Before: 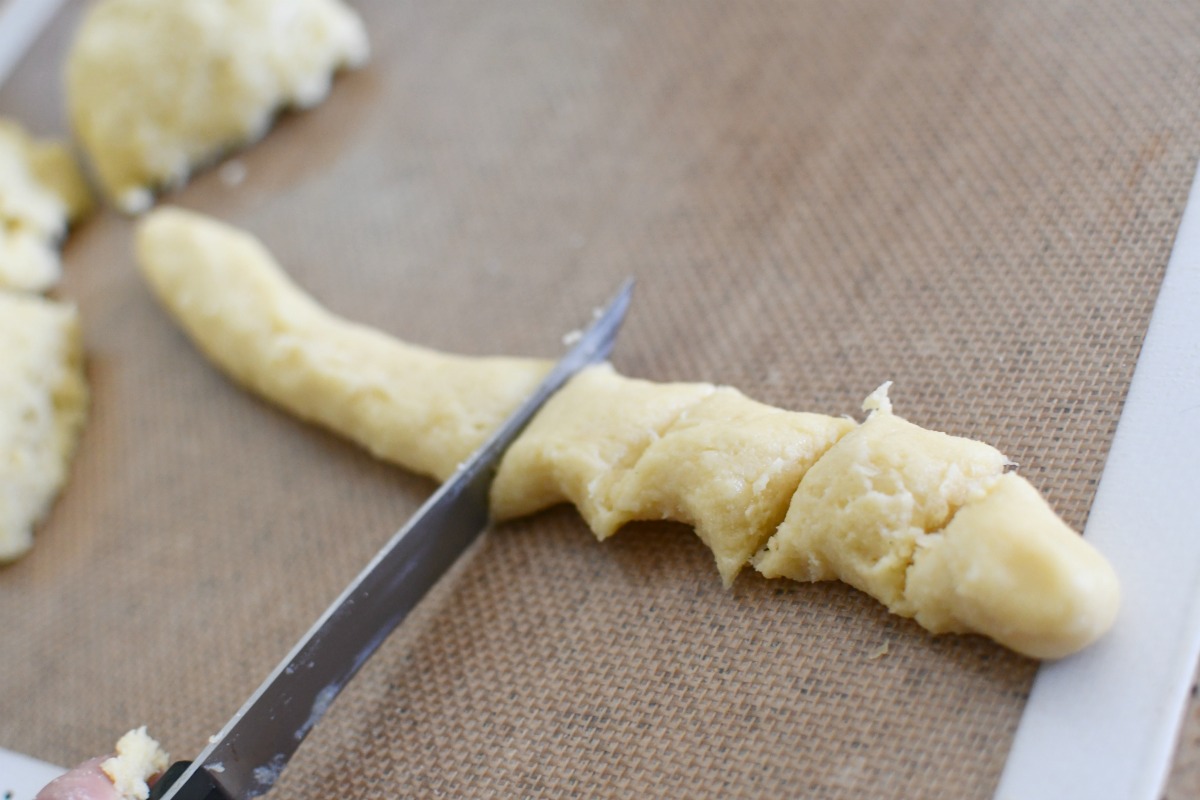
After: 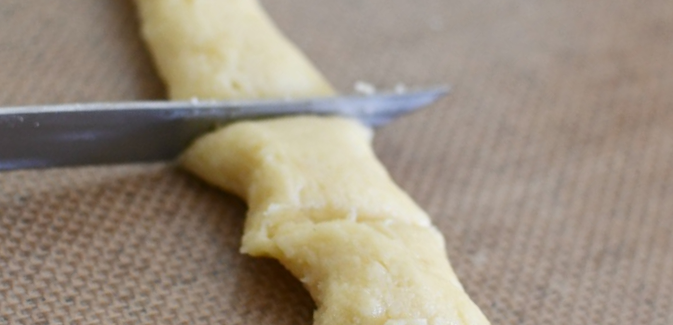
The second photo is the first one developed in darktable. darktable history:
crop and rotate: angle -44.94°, top 16.42%, right 0.786%, bottom 11.634%
